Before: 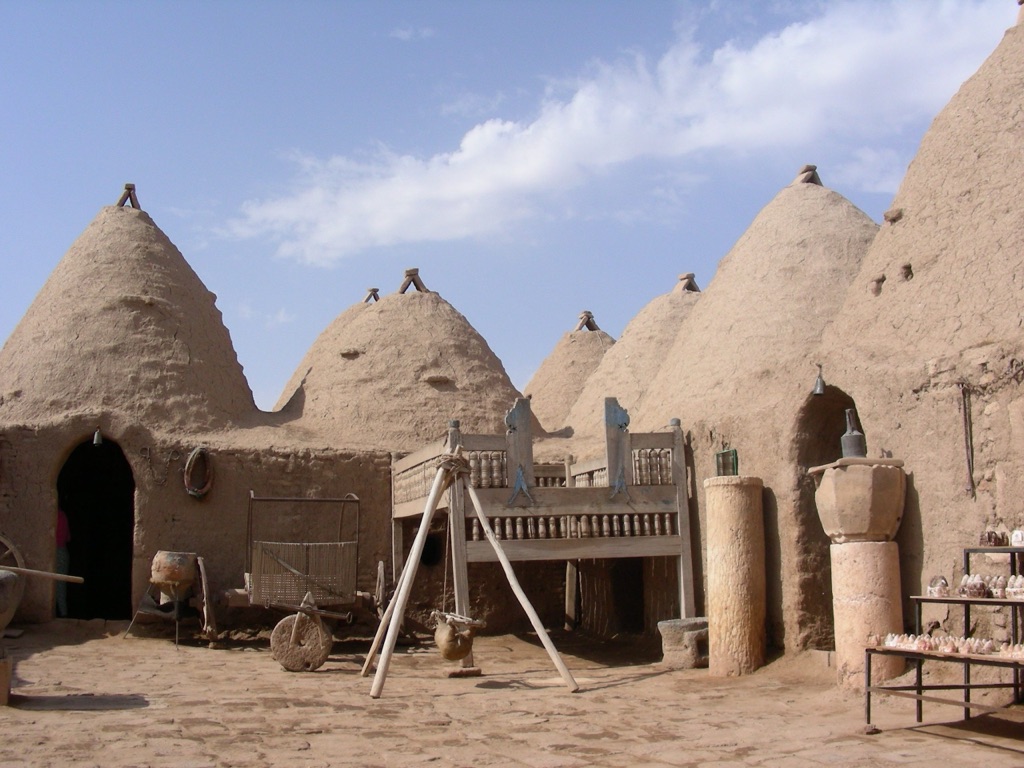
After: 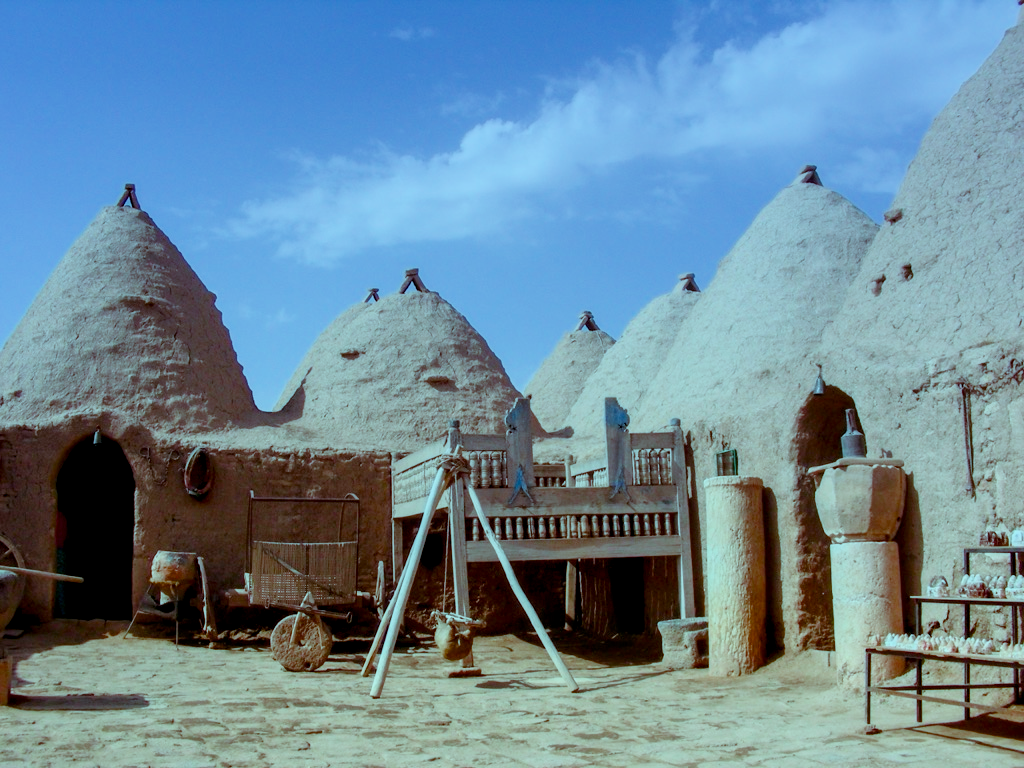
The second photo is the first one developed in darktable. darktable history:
color balance rgb: shadows lift › luminance -7.7%, shadows lift › chroma 2.13%, shadows lift › hue 165.27°, power › luminance -7.77%, power › chroma 1.34%, power › hue 330.55°, highlights gain › luminance -33.33%, highlights gain › chroma 5.68%, highlights gain › hue 217.2°, global offset › luminance -0.33%, global offset › chroma 0.11%, global offset › hue 165.27°, perceptual saturation grading › global saturation 27.72%, perceptual saturation grading › highlights -25%, perceptual saturation grading › mid-tones 25%, perceptual saturation grading › shadows 50%
contrast brightness saturation: contrast 0.07, brightness -0.13, saturation 0.06
graduated density: hue 238.83°, saturation 50%
exposure: black level correction 0, exposure 1.45 EV, compensate exposure bias true, compensate highlight preservation false
local contrast: detail 130%
filmic rgb: black relative exposure -7.65 EV, white relative exposure 4.56 EV, hardness 3.61
